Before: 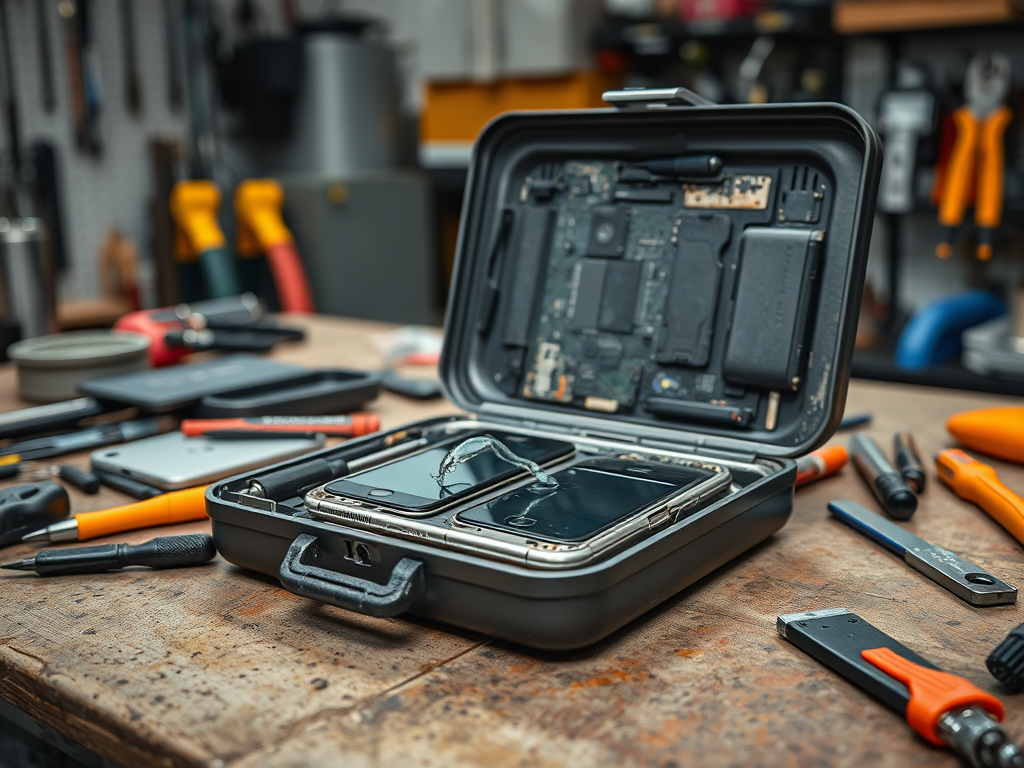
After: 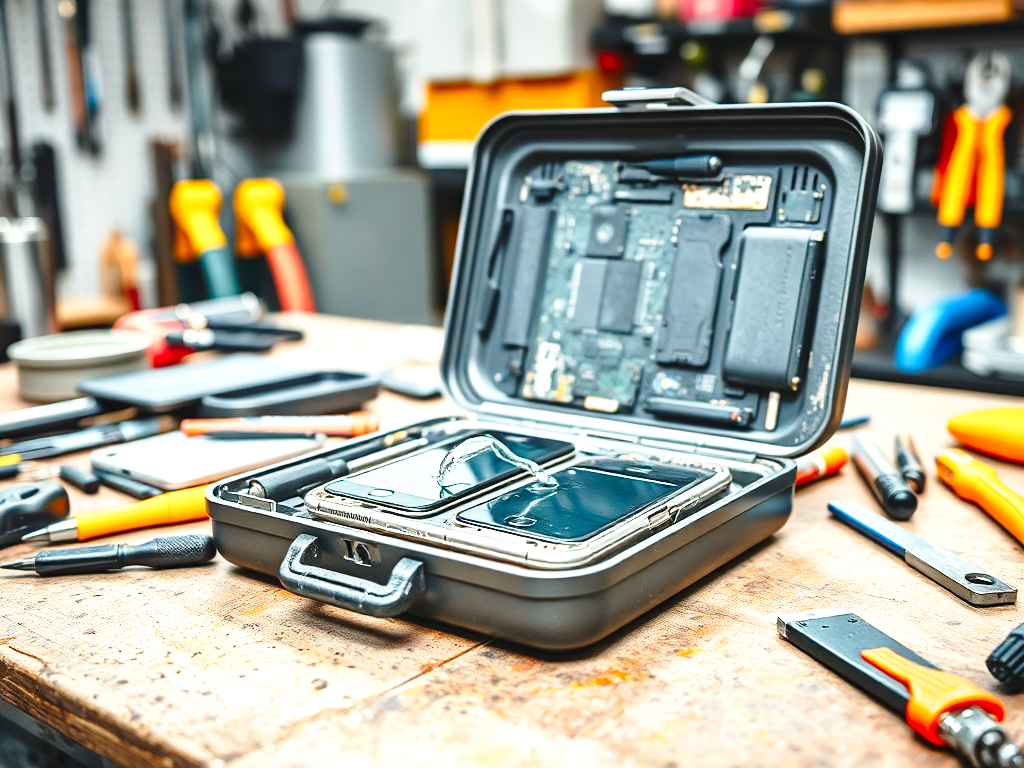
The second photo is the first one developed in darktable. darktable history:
contrast brightness saturation: contrast 0.04, saturation 0.16
base curve: curves: ch0 [(0, 0) (0.028, 0.03) (0.121, 0.232) (0.46, 0.748) (0.859, 0.968) (1, 1)], preserve colors none
exposure: black level correction 0, exposure 1.45 EV, compensate exposure bias true, compensate highlight preservation false
